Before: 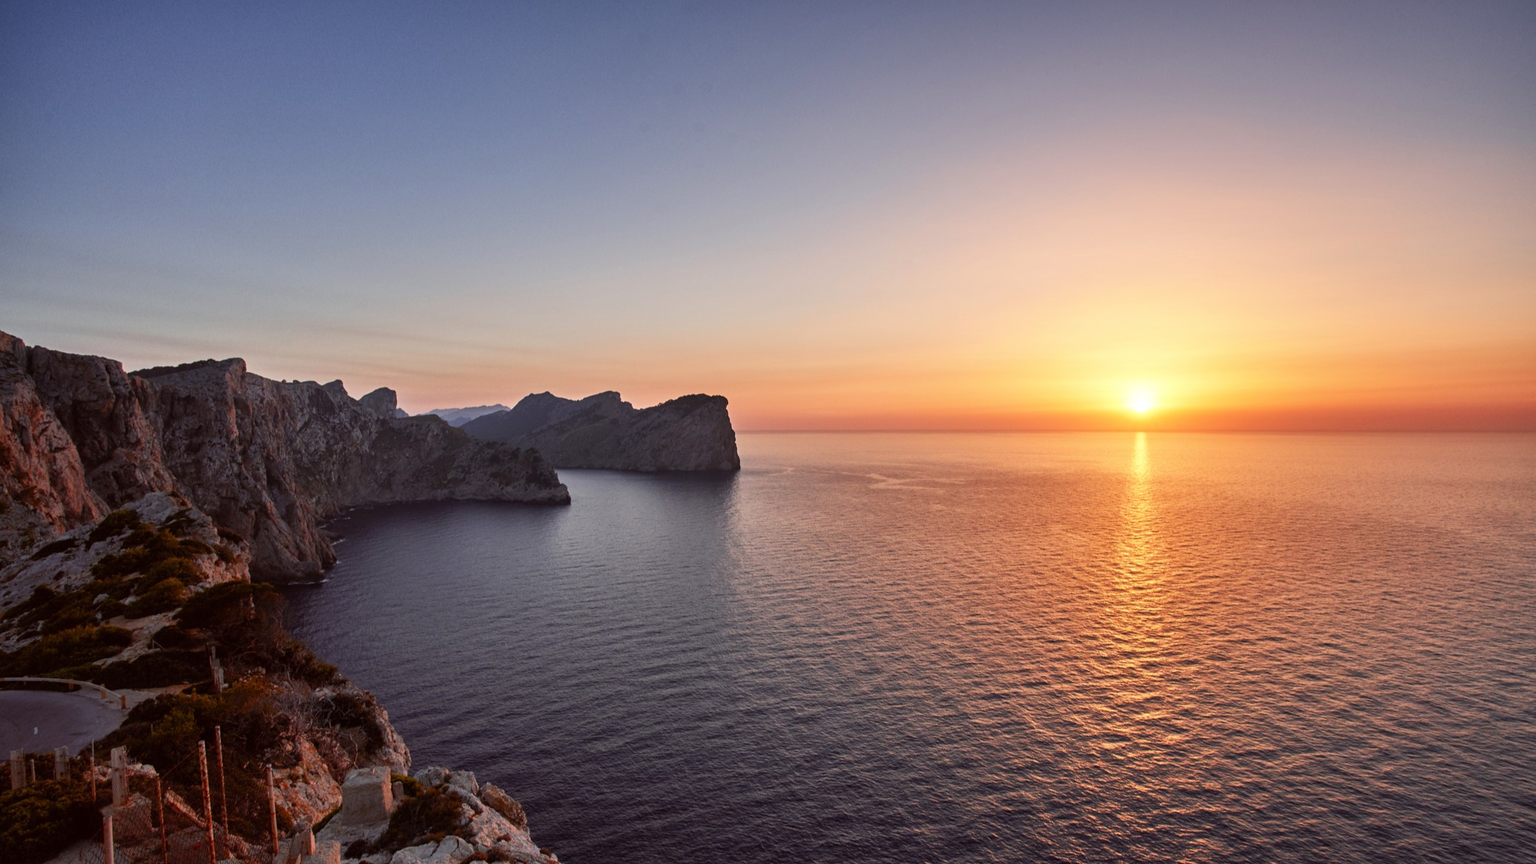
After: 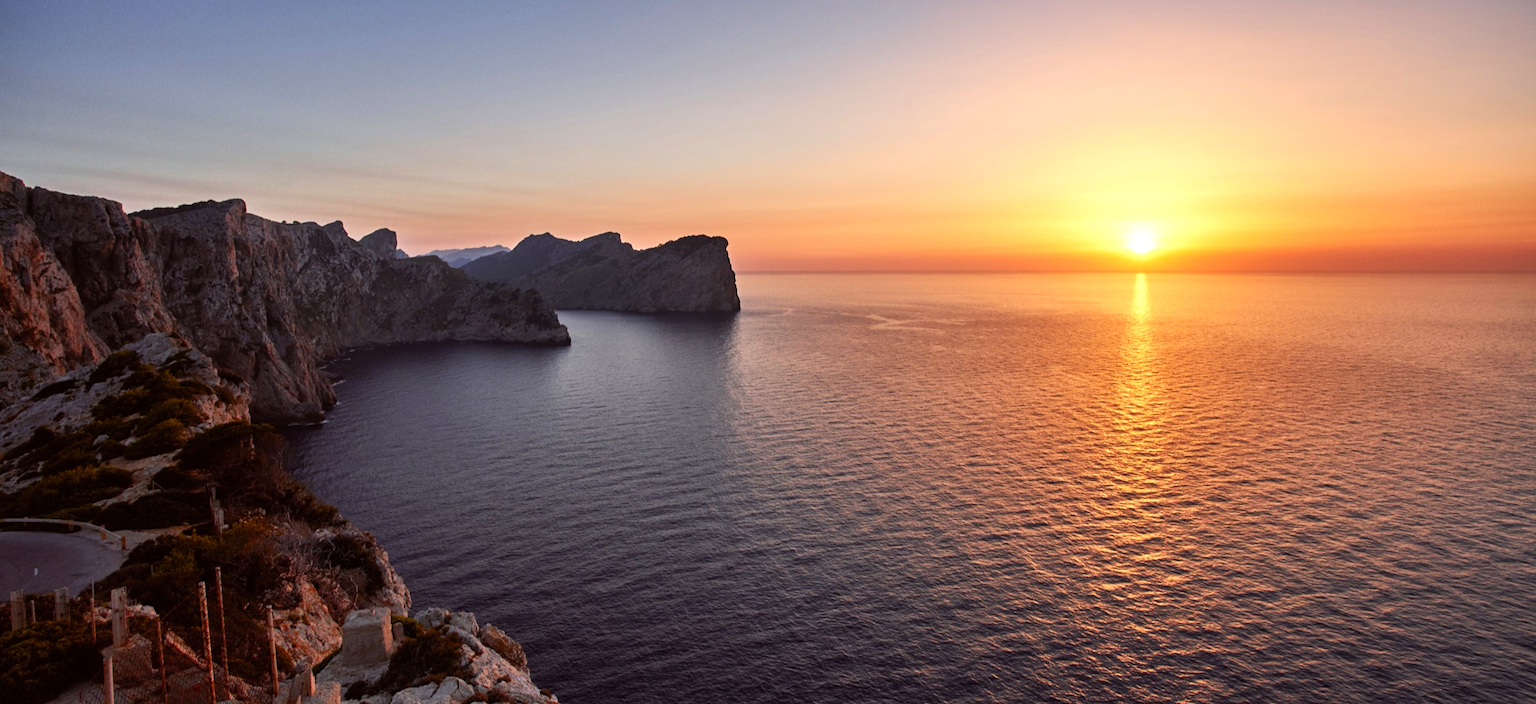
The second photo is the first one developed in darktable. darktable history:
color balance rgb: perceptual saturation grading › global saturation 0.12%, global vibrance 24.992%, contrast 9.671%
crop and rotate: top 18.443%
